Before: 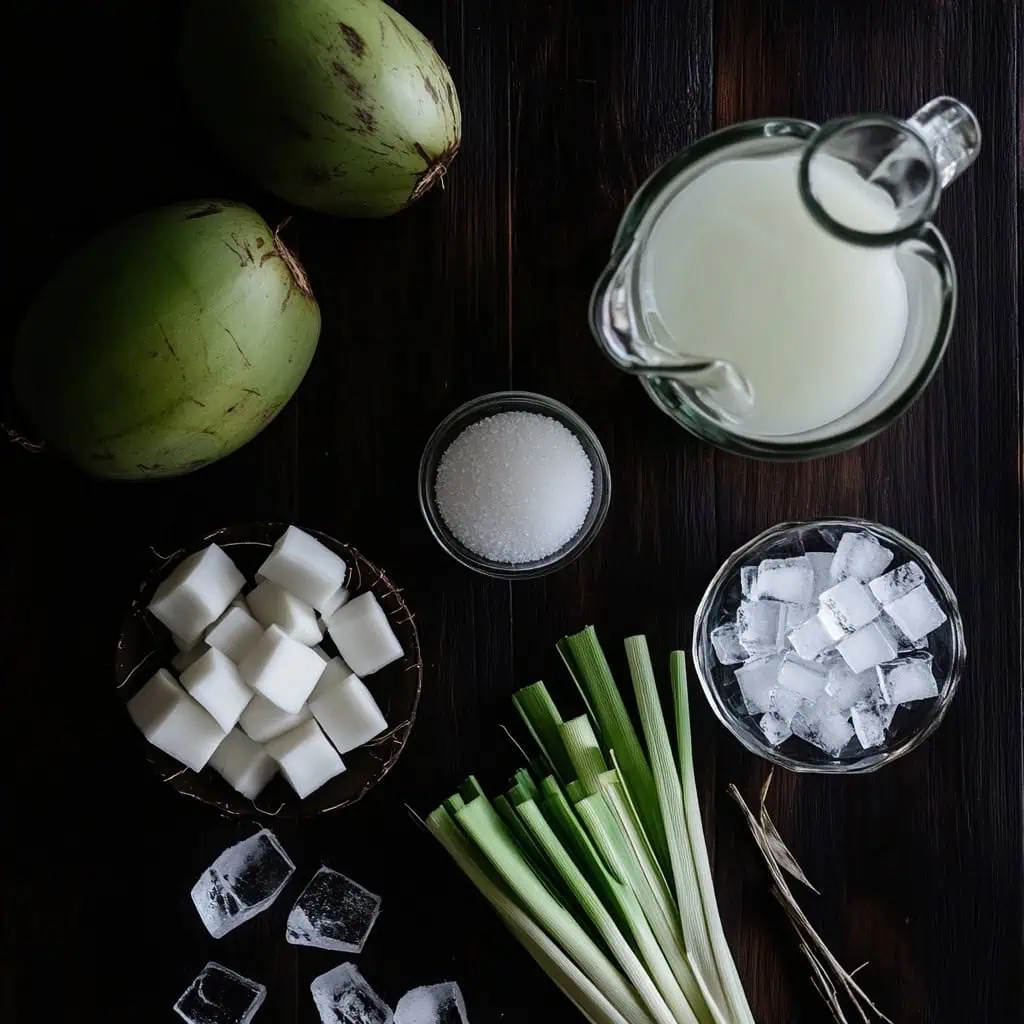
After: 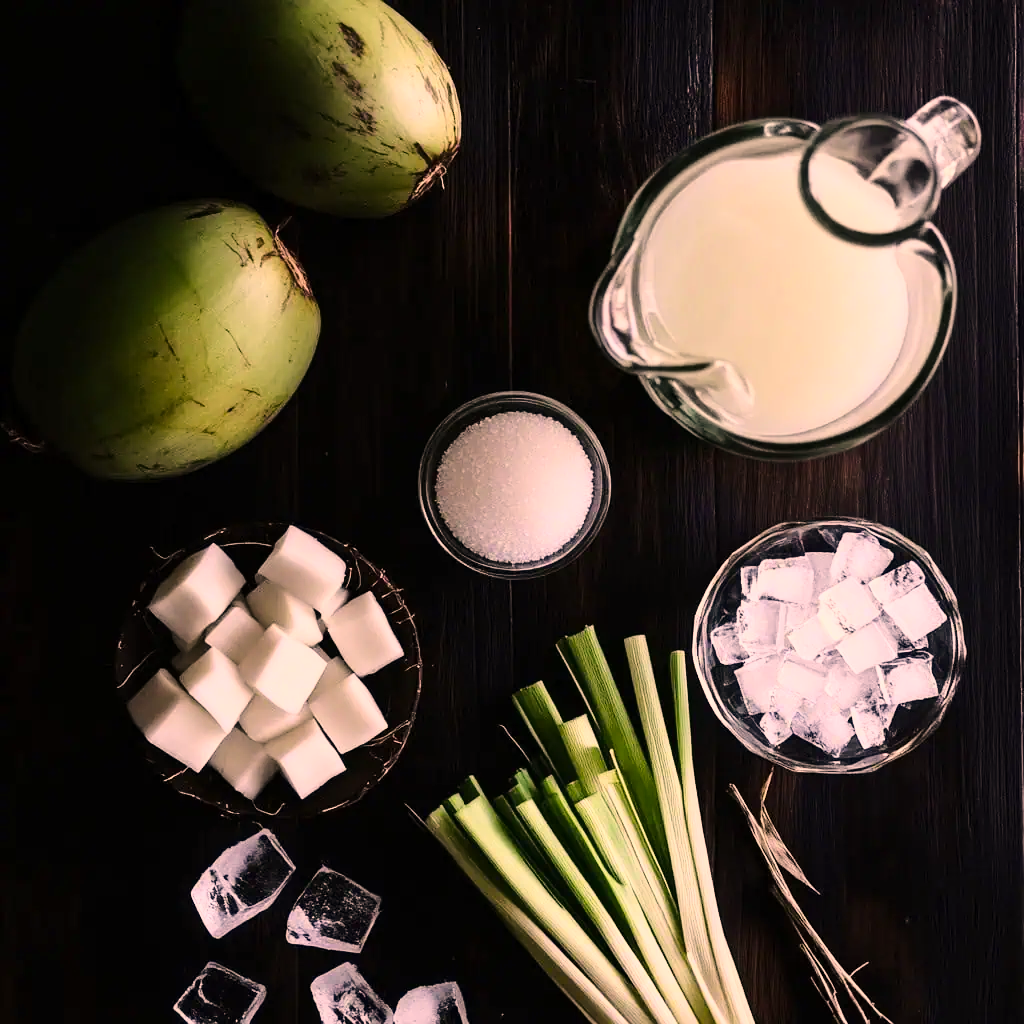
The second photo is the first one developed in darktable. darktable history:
color correction: highlights a* 21.16, highlights b* 19.61
base curve: curves: ch0 [(0, 0) (0.028, 0.03) (0.121, 0.232) (0.46, 0.748) (0.859, 0.968) (1, 1)]
shadows and highlights: shadows 22.7, highlights -48.71, soften with gaussian
tone equalizer: on, module defaults
